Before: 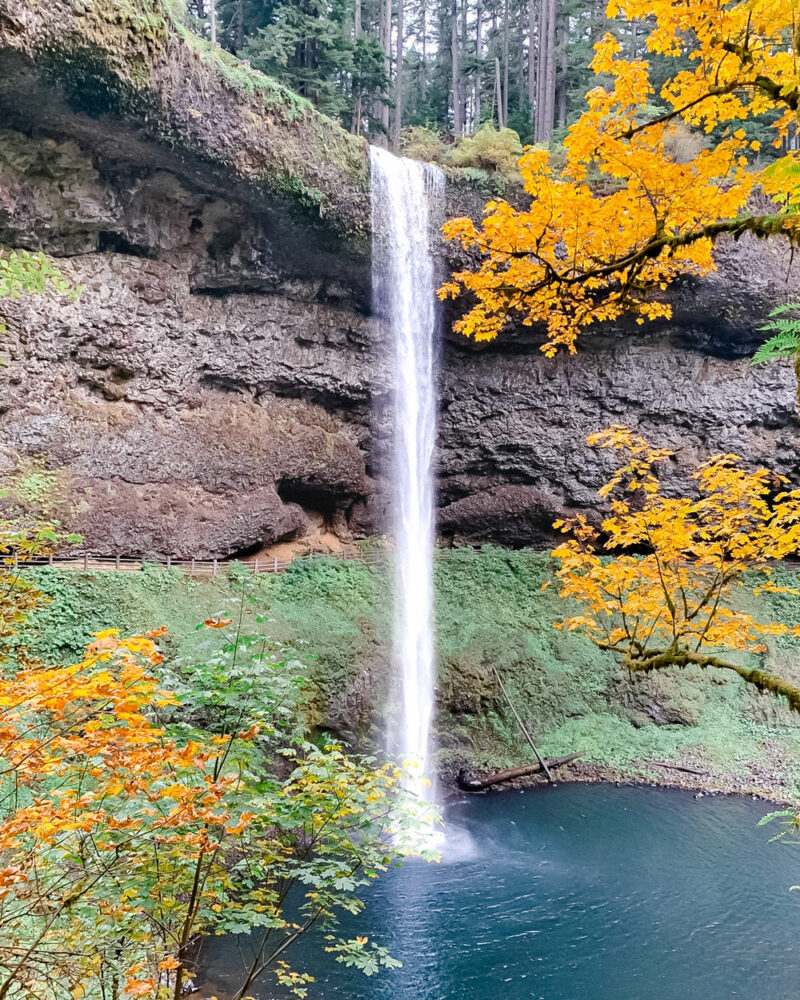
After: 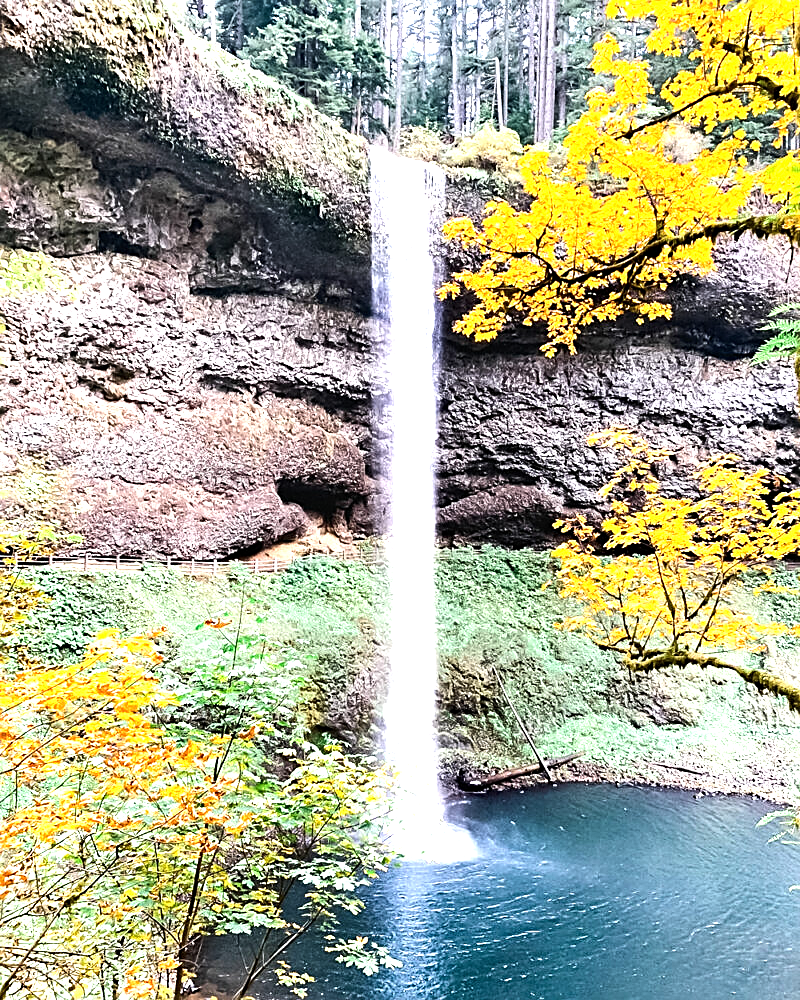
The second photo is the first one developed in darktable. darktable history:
exposure: exposure 0.4 EV, compensate highlight preservation false
tone equalizer: -8 EV -1.08 EV, -7 EV -1.01 EV, -6 EV -0.867 EV, -5 EV -0.578 EV, -3 EV 0.578 EV, -2 EV 0.867 EV, -1 EV 1.01 EV, +0 EV 1.08 EV, edges refinement/feathering 500, mask exposure compensation -1.57 EV, preserve details no
sharpen: on, module defaults
